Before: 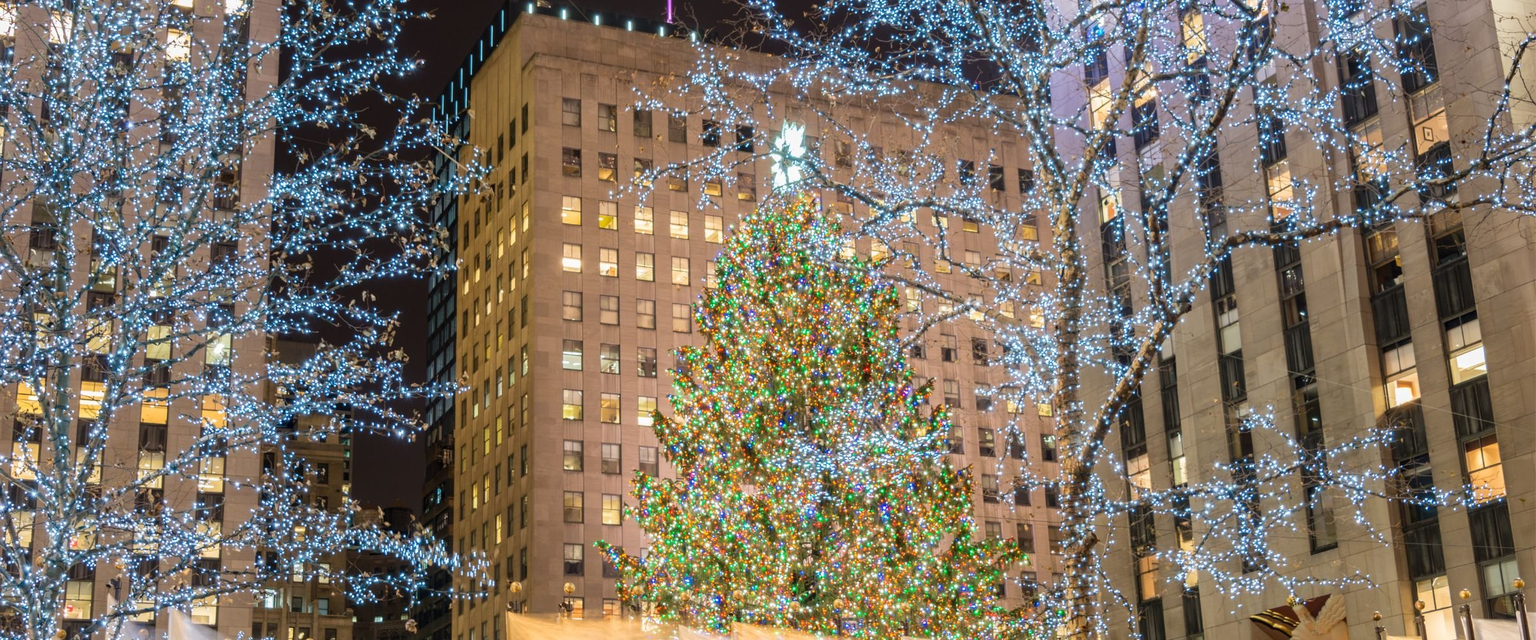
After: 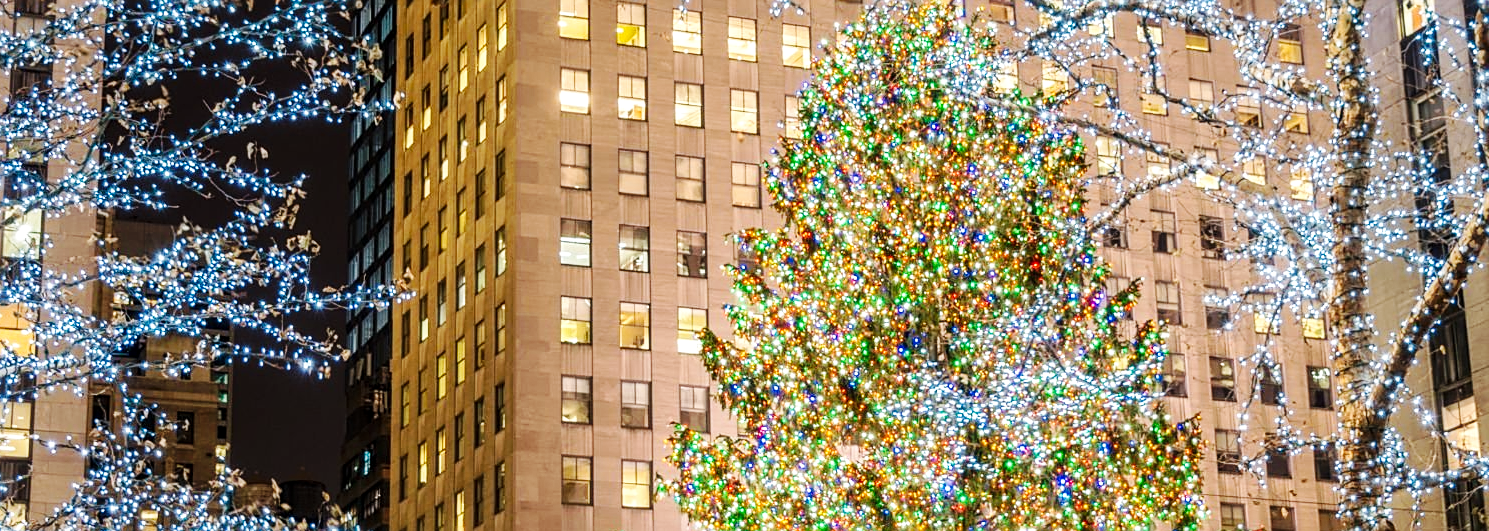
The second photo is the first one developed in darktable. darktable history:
base curve: curves: ch0 [(0, 0) (0.032, 0.025) (0.121, 0.166) (0.206, 0.329) (0.605, 0.79) (1, 1)], preserve colors none
crop: left 13.312%, top 31.28%, right 24.627%, bottom 15.582%
local contrast: on, module defaults
sharpen: on, module defaults
